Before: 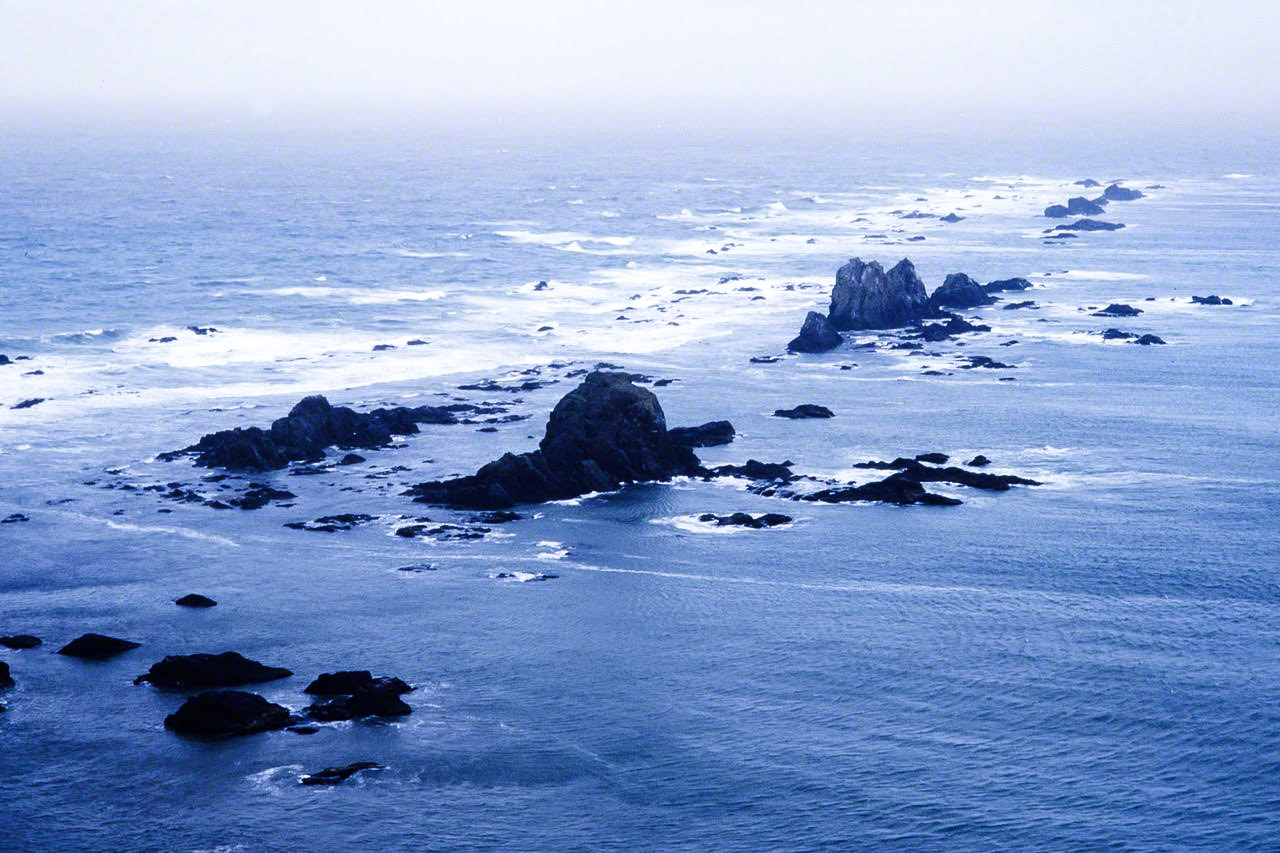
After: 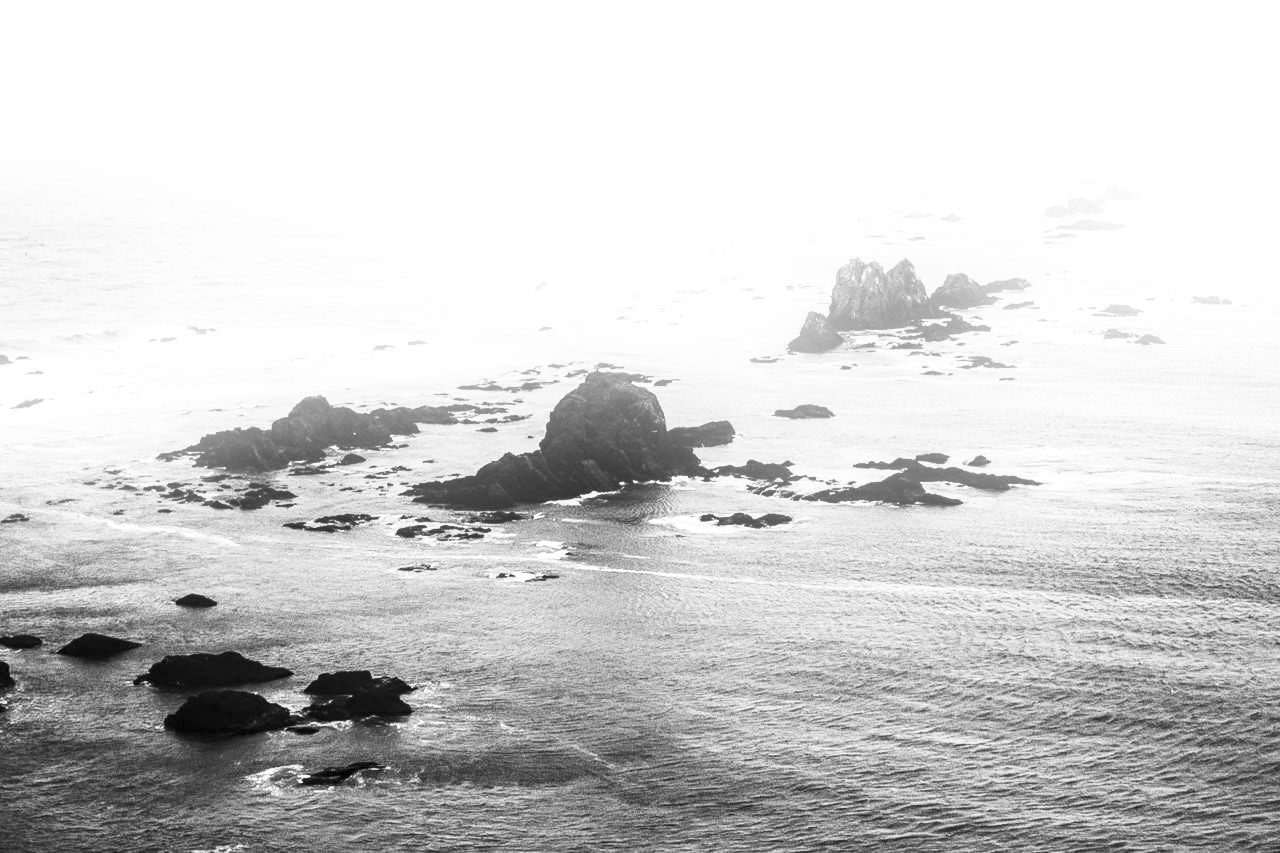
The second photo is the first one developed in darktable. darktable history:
local contrast: on, module defaults
bloom: size 15%, threshold 97%, strength 7%
contrast brightness saturation: contrast 0.53, brightness 0.47, saturation -1
